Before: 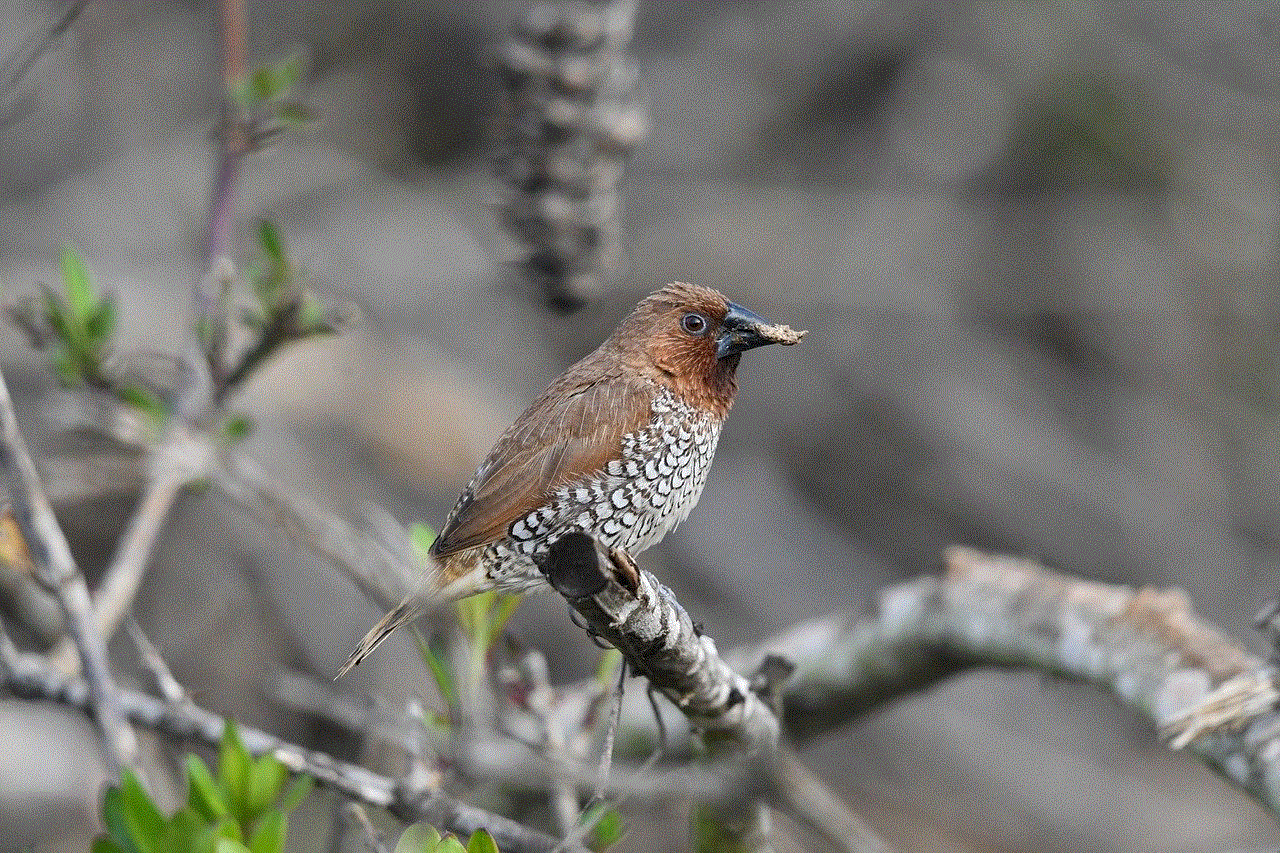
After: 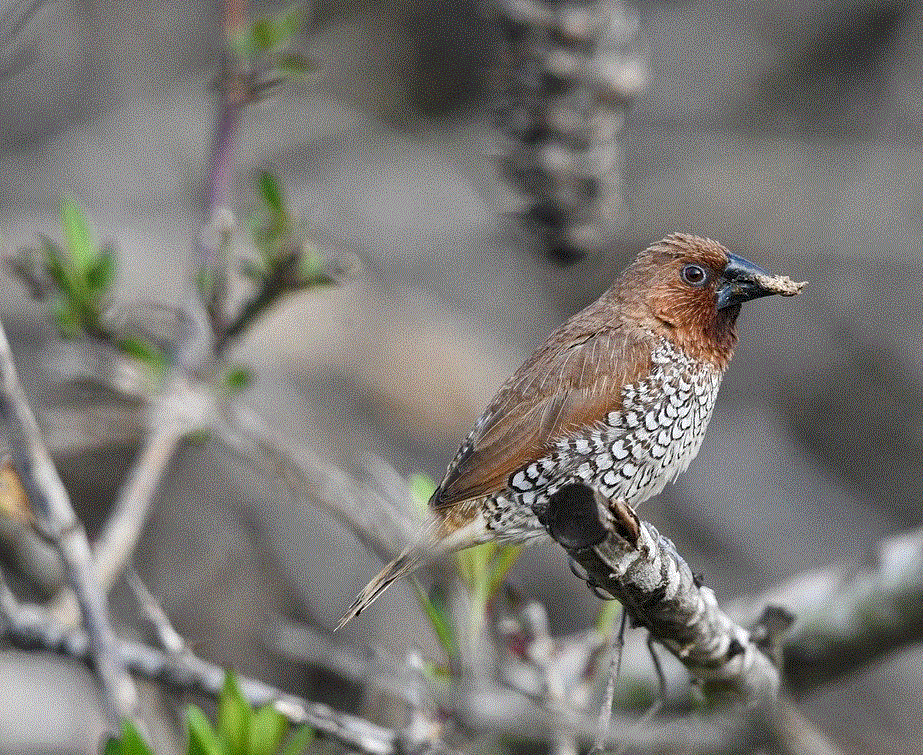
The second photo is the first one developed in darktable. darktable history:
local contrast: highlights 104%, shadows 98%, detail 120%, midtone range 0.2
color balance rgb: linear chroma grading › mid-tones 7.286%, perceptual saturation grading › global saturation 0.692%, perceptual saturation grading › highlights -16.086%, perceptual saturation grading › shadows 23.903%
crop: top 5.746%, right 27.834%, bottom 5.667%
